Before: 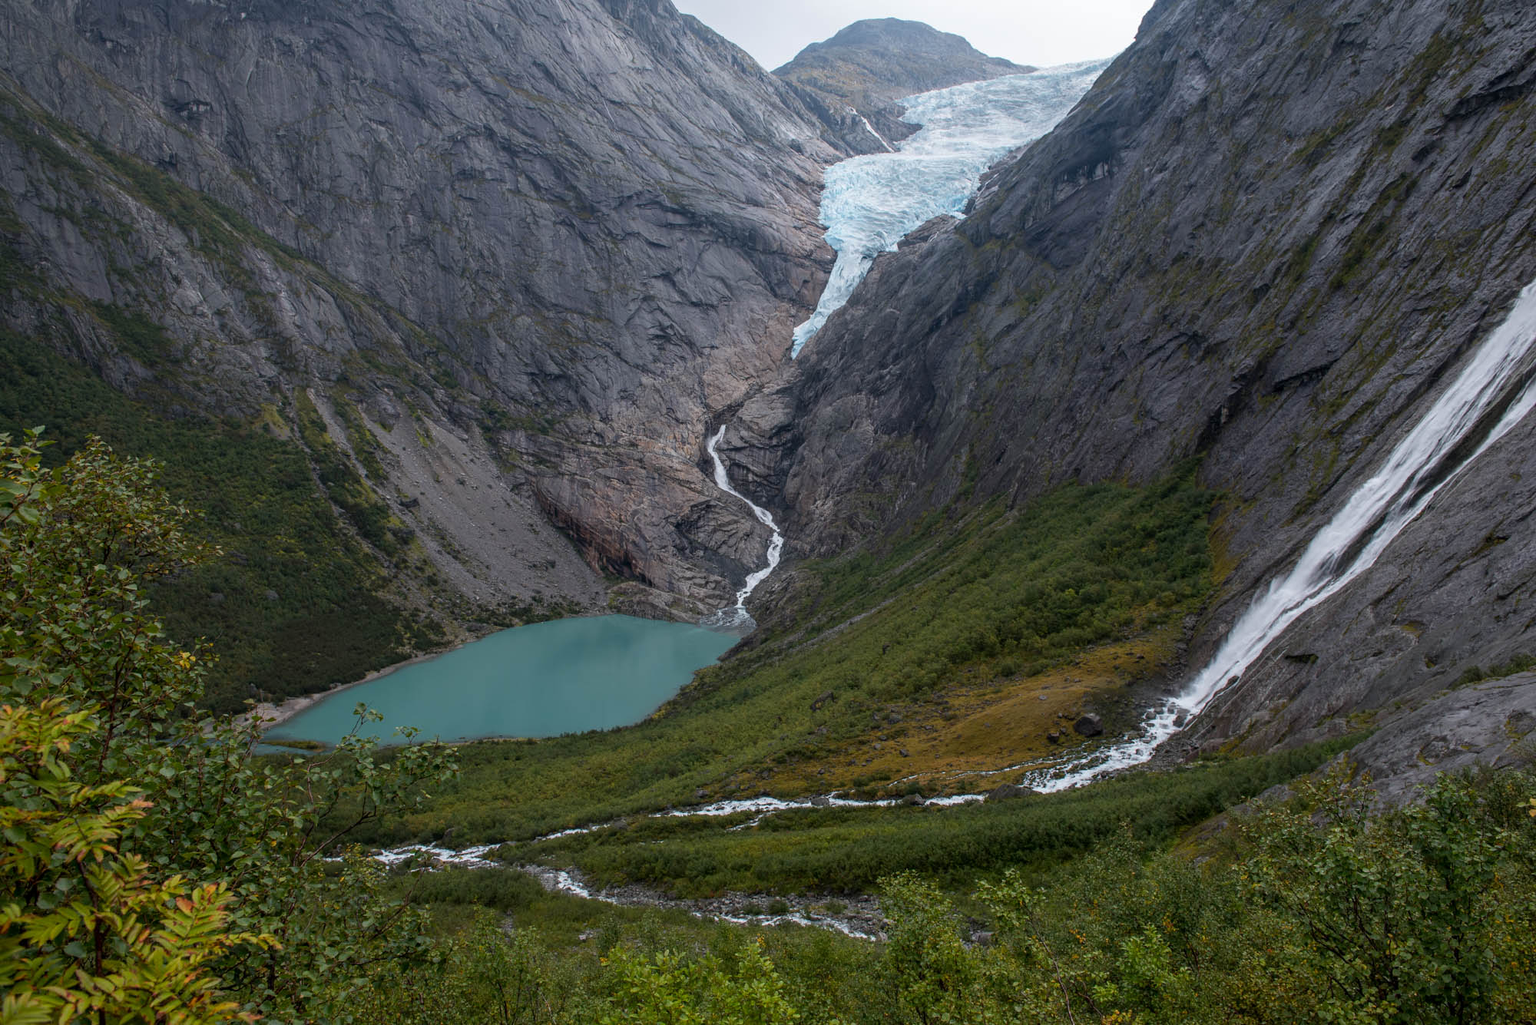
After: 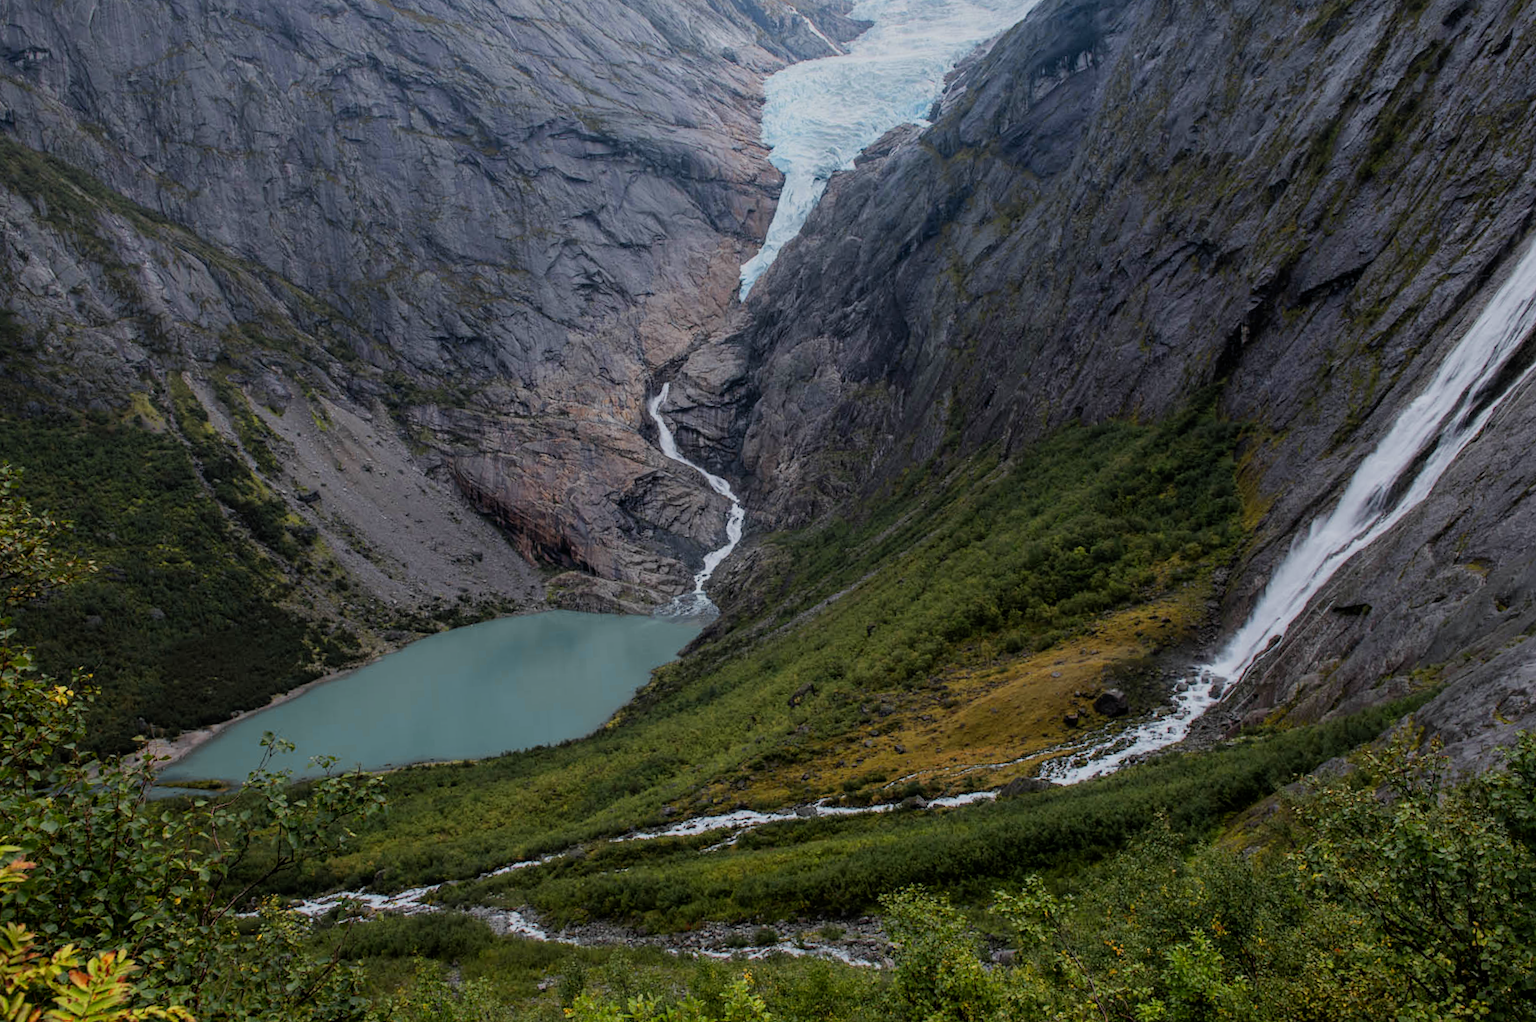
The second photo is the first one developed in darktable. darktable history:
crop and rotate: angle 3.71°, left 5.495%, top 5.715%
filmic rgb: black relative exposure -7.65 EV, white relative exposure 4.56 EV, hardness 3.61, iterations of high-quality reconstruction 0
color zones: curves: ch0 [(0.004, 0.305) (0.261, 0.623) (0.389, 0.399) (0.708, 0.571) (0.947, 0.34)]; ch1 [(0.025, 0.645) (0.229, 0.584) (0.326, 0.551) (0.484, 0.262) (0.757, 0.643)]
